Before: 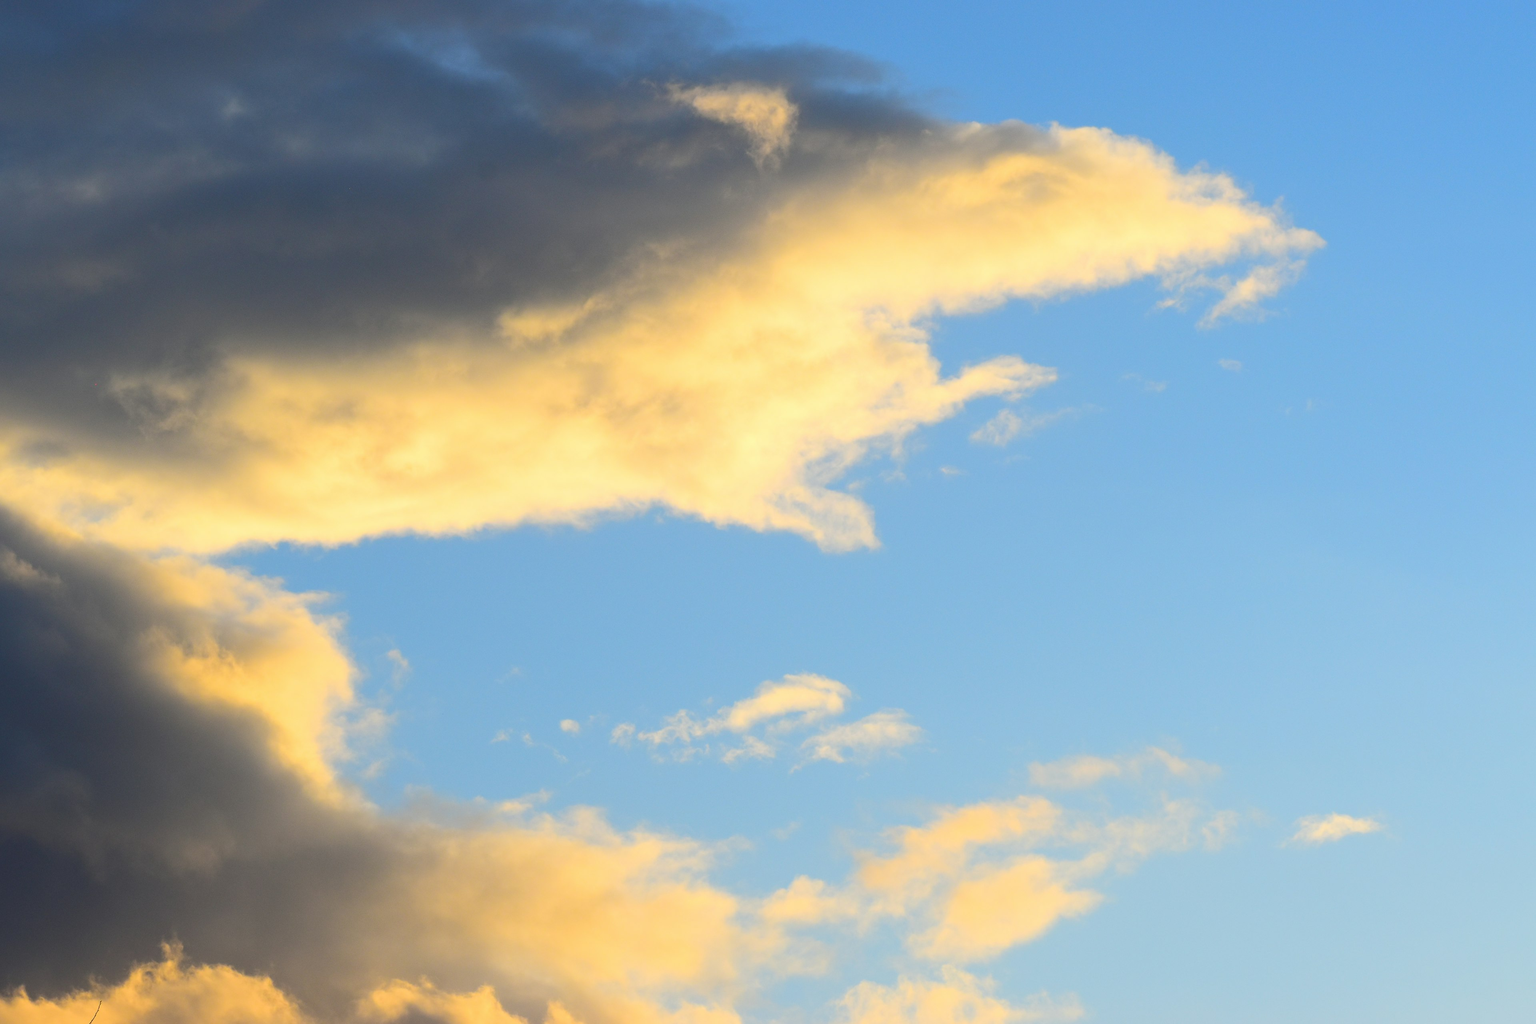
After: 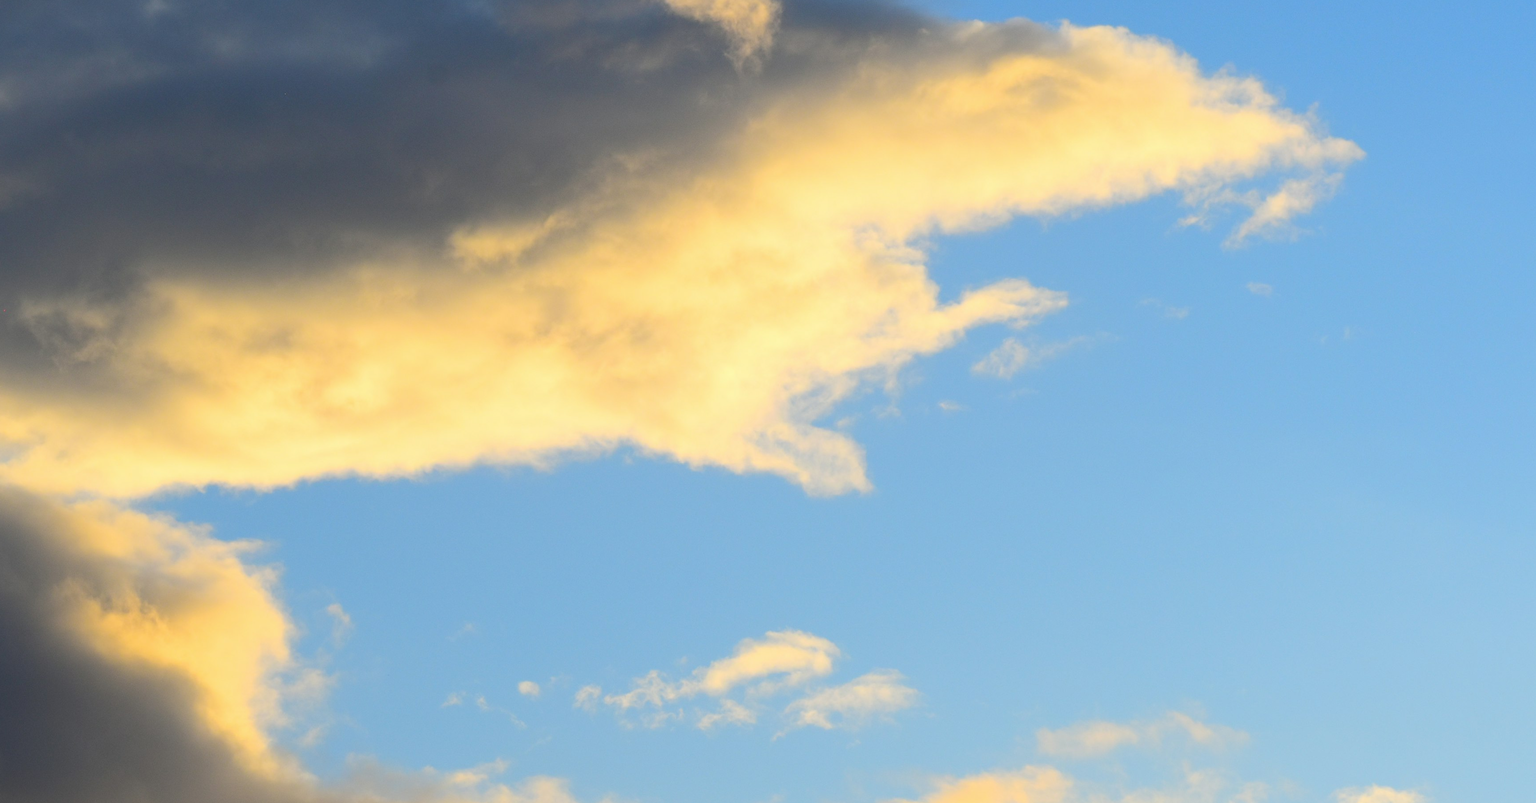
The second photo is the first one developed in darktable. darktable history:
crop: left 5.995%, top 10.174%, right 3.599%, bottom 18.927%
color zones: curves: ch1 [(0.113, 0.438) (0.75, 0.5)]; ch2 [(0.12, 0.526) (0.75, 0.5)], mix -92.53%
